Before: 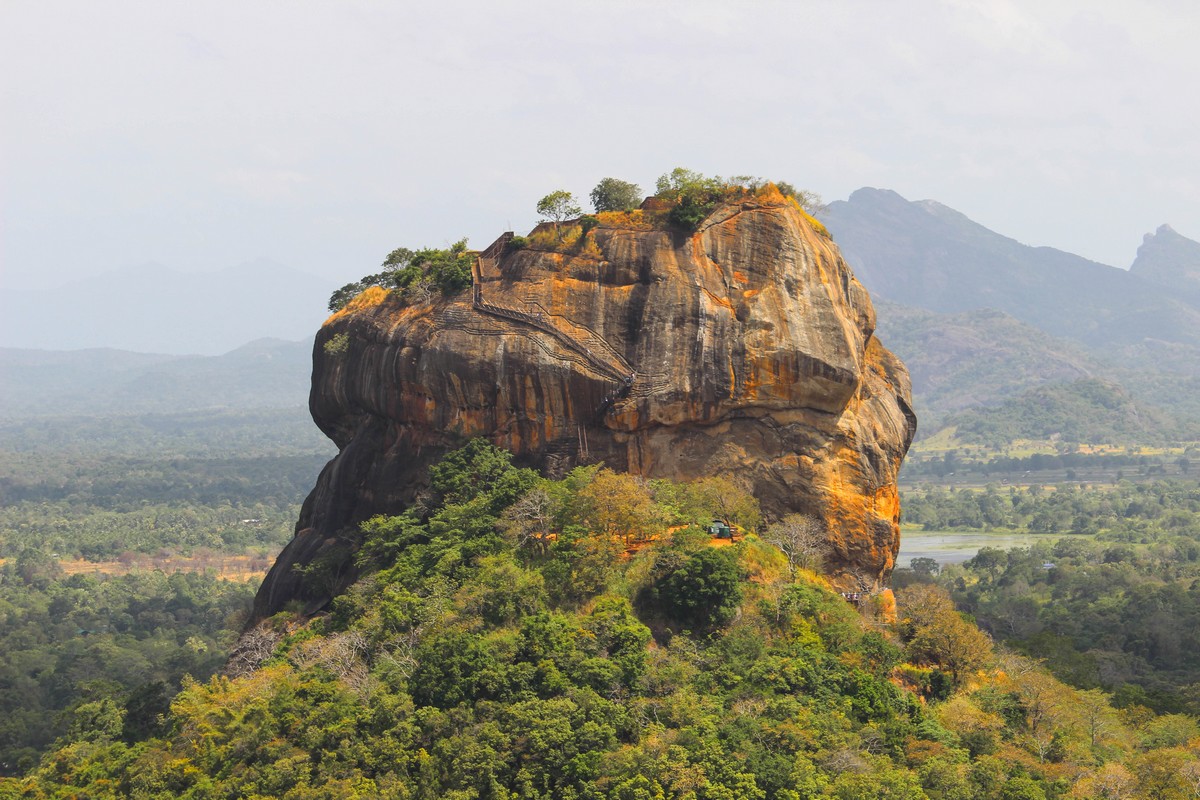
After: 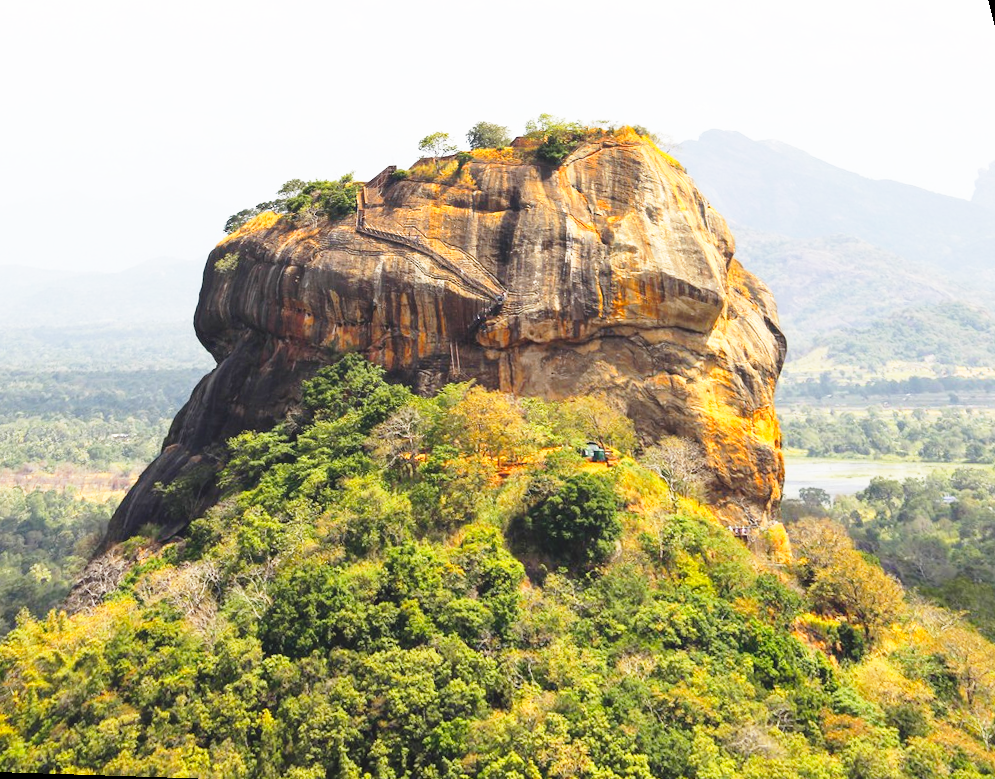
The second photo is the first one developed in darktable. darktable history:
rotate and perspective: rotation 0.72°, lens shift (vertical) -0.352, lens shift (horizontal) -0.051, crop left 0.152, crop right 0.859, crop top 0.019, crop bottom 0.964
base curve: curves: ch0 [(0, 0) (0.026, 0.03) (0.109, 0.232) (0.351, 0.748) (0.669, 0.968) (1, 1)], preserve colors none
